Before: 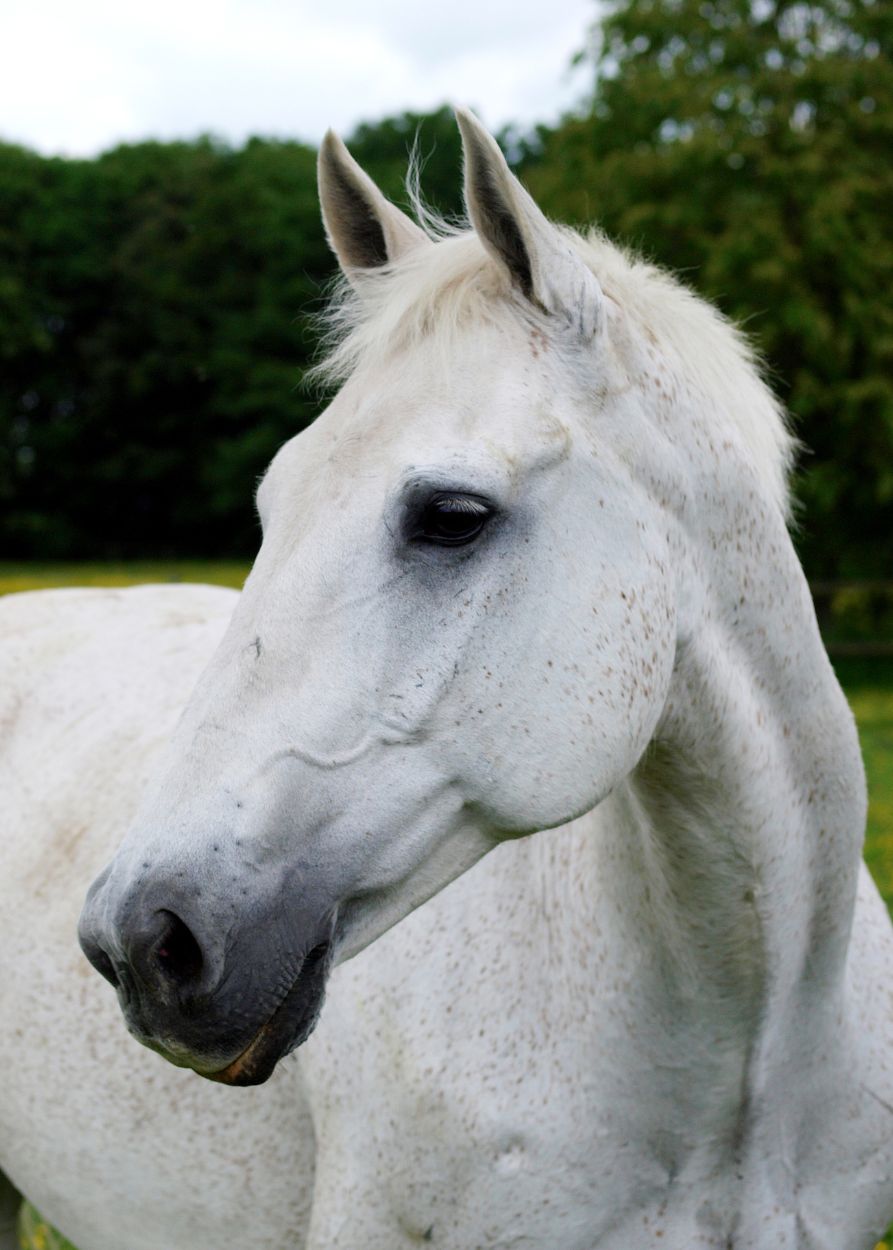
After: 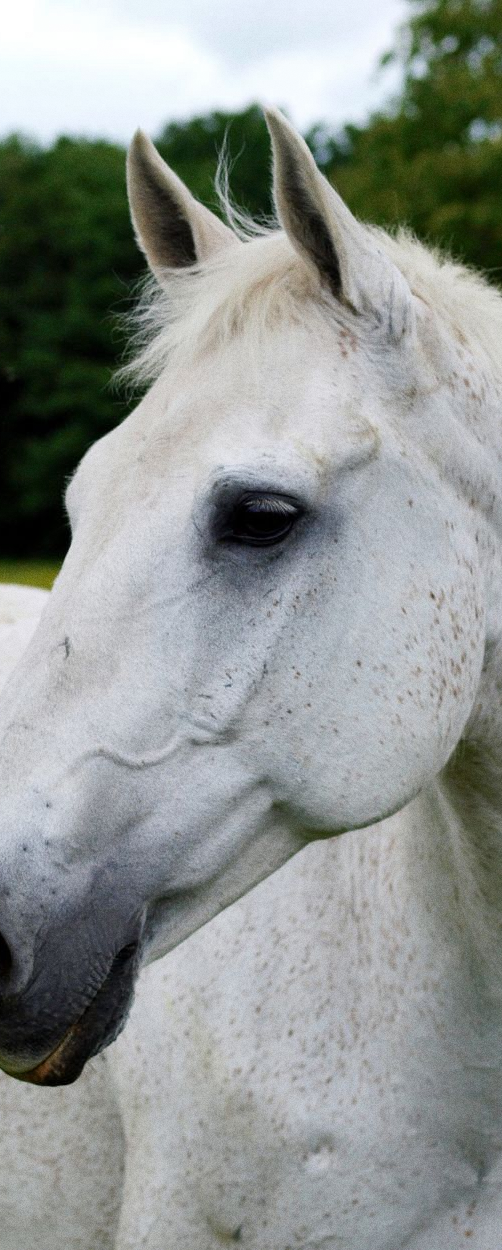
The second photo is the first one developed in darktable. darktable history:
grain: coarseness 0.09 ISO
shadows and highlights: low approximation 0.01, soften with gaussian
crop: left 21.496%, right 22.254%
